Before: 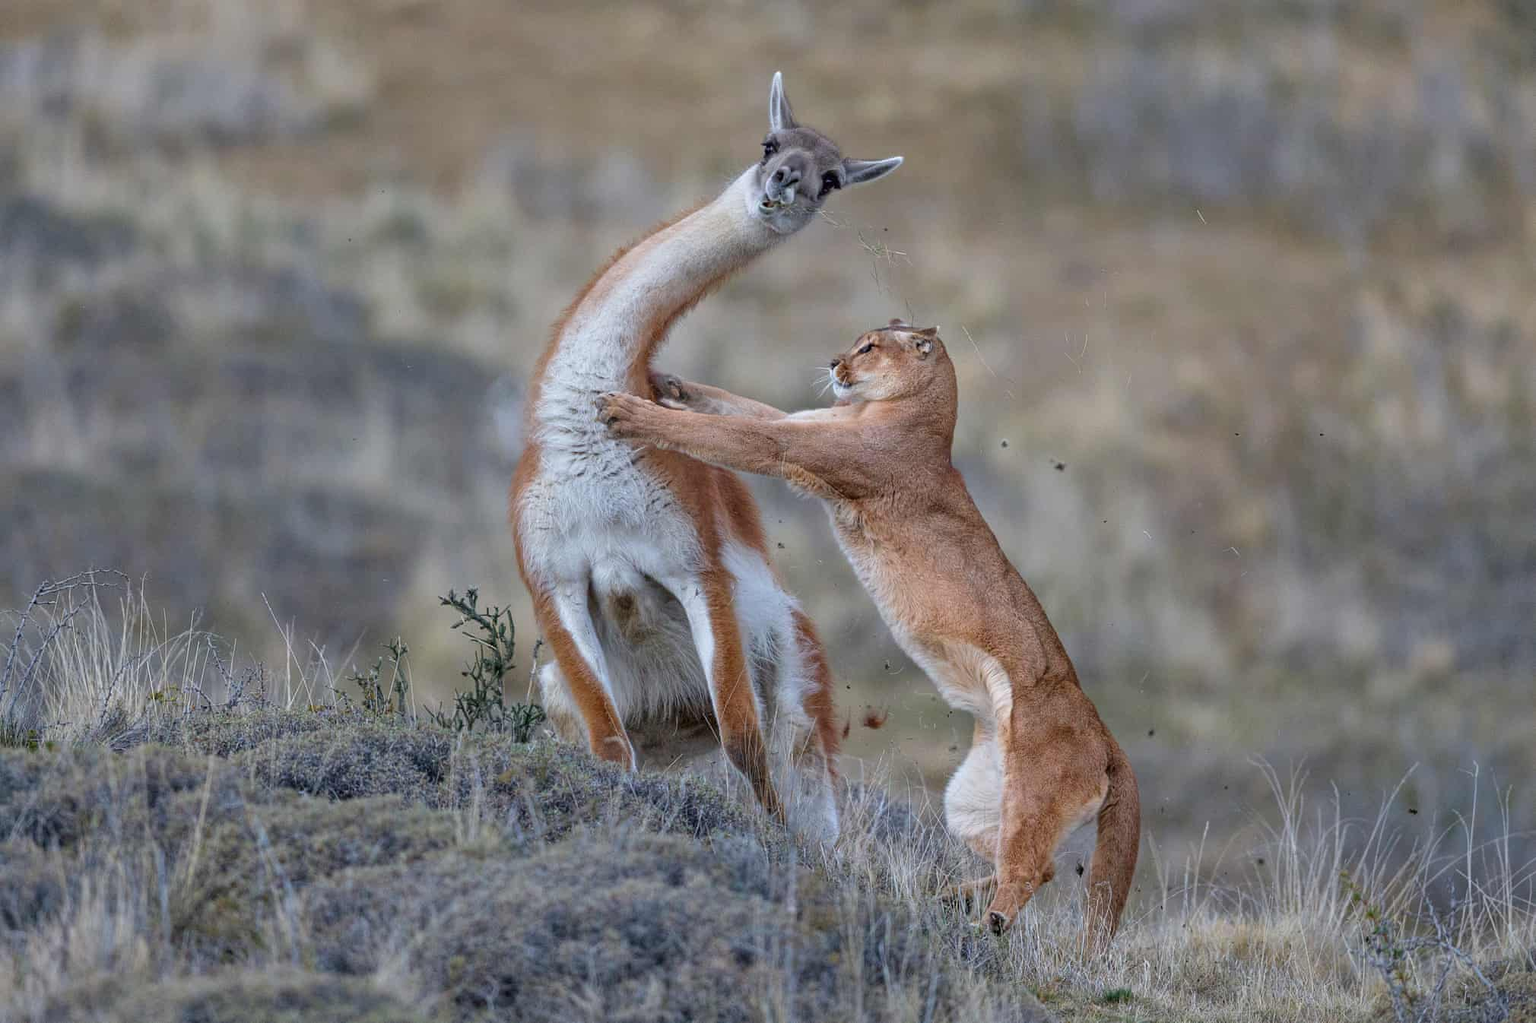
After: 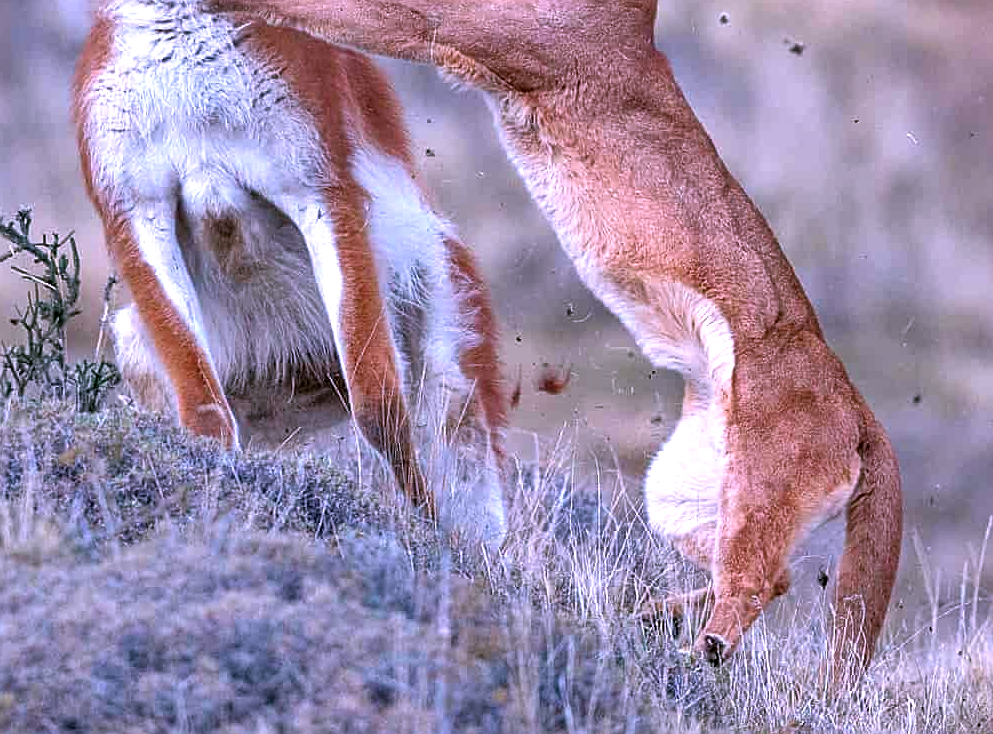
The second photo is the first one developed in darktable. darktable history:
shadows and highlights: radius 106.88, shadows 24.04, highlights -59.35, low approximation 0.01, soften with gaussian
exposure: black level correction 0.001, exposure 0.498 EV, compensate exposure bias true, compensate highlight preservation false
crop: left 29.564%, top 41.988%, right 21.252%, bottom 3.474%
tone equalizer: -8 EV -0.448 EV, -7 EV -0.355 EV, -6 EV -0.369 EV, -5 EV -0.222 EV, -3 EV 0.233 EV, -2 EV 0.361 EV, -1 EV 0.378 EV, +0 EV 0.416 EV
contrast brightness saturation: saturation 0.128
sharpen: on, module defaults
color correction: highlights a* 15.14, highlights b* -25.73
